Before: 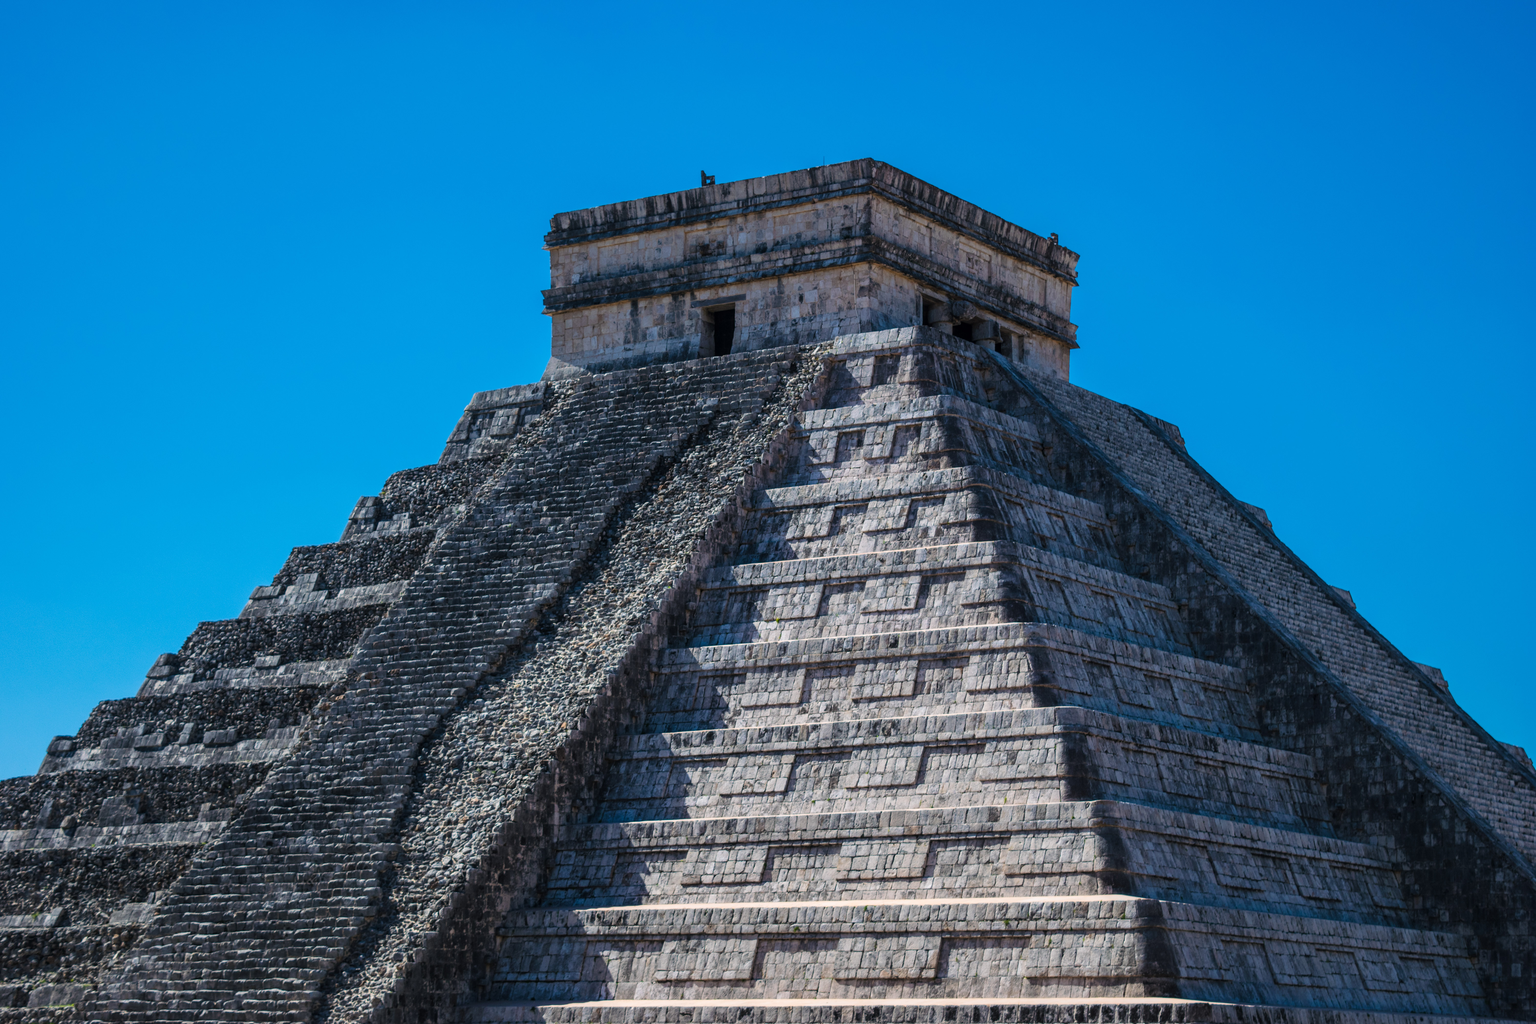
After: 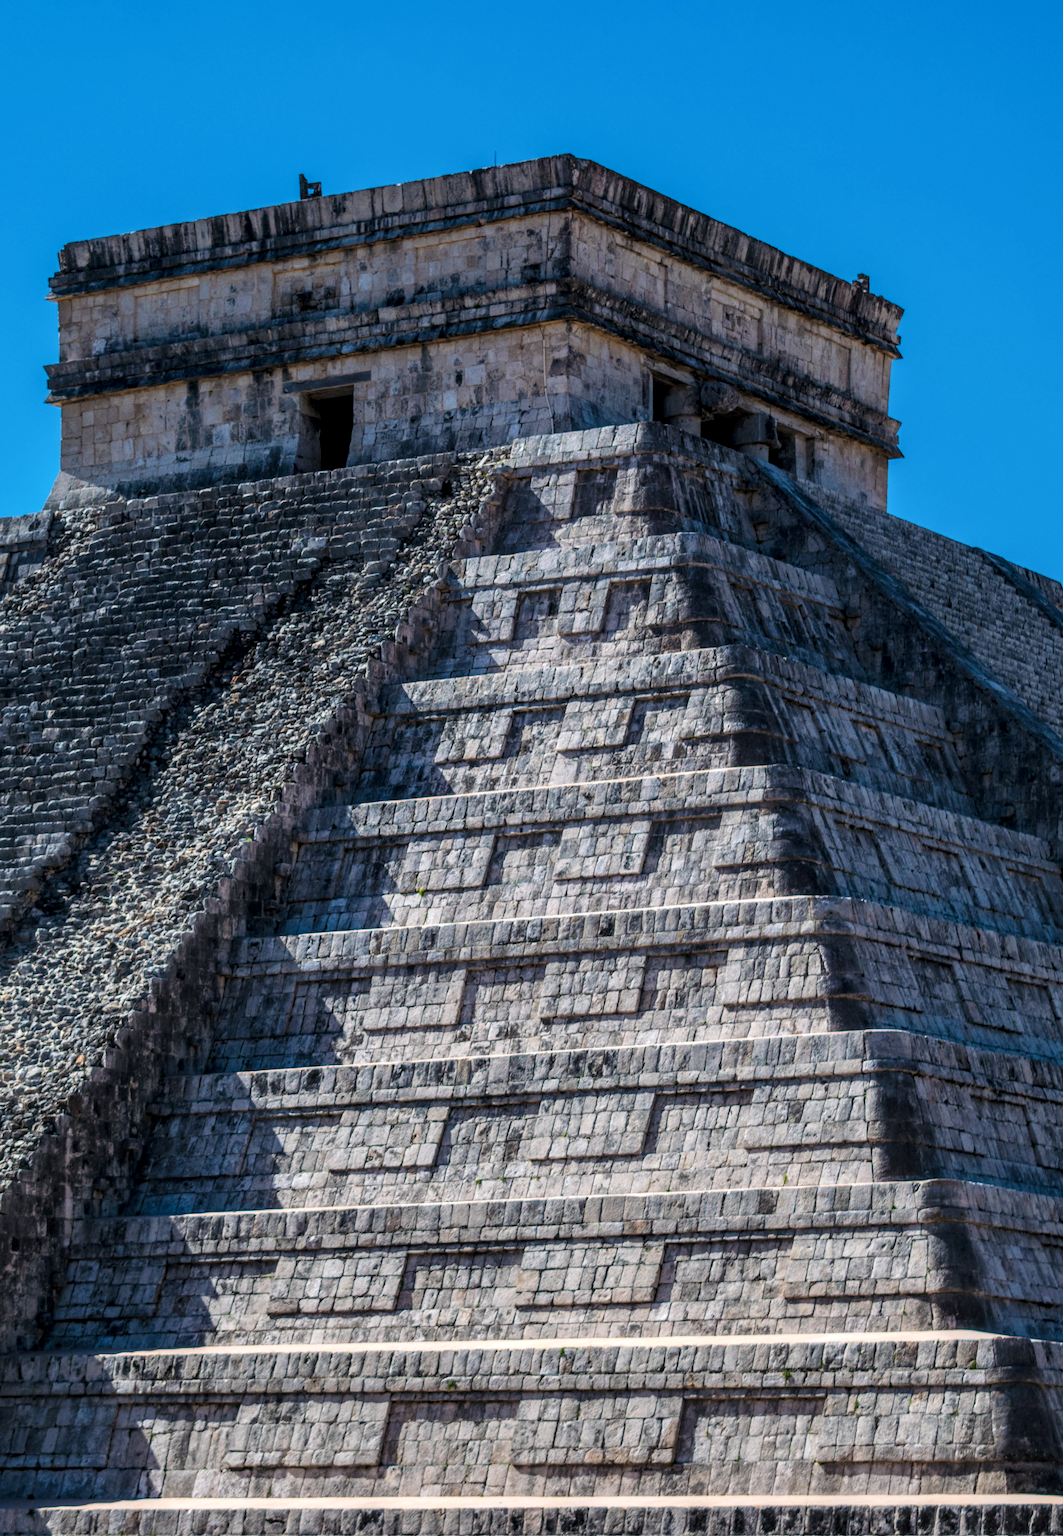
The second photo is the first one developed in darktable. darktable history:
local contrast: detail 130%
crop: left 33.452%, top 6.025%, right 23.155%
